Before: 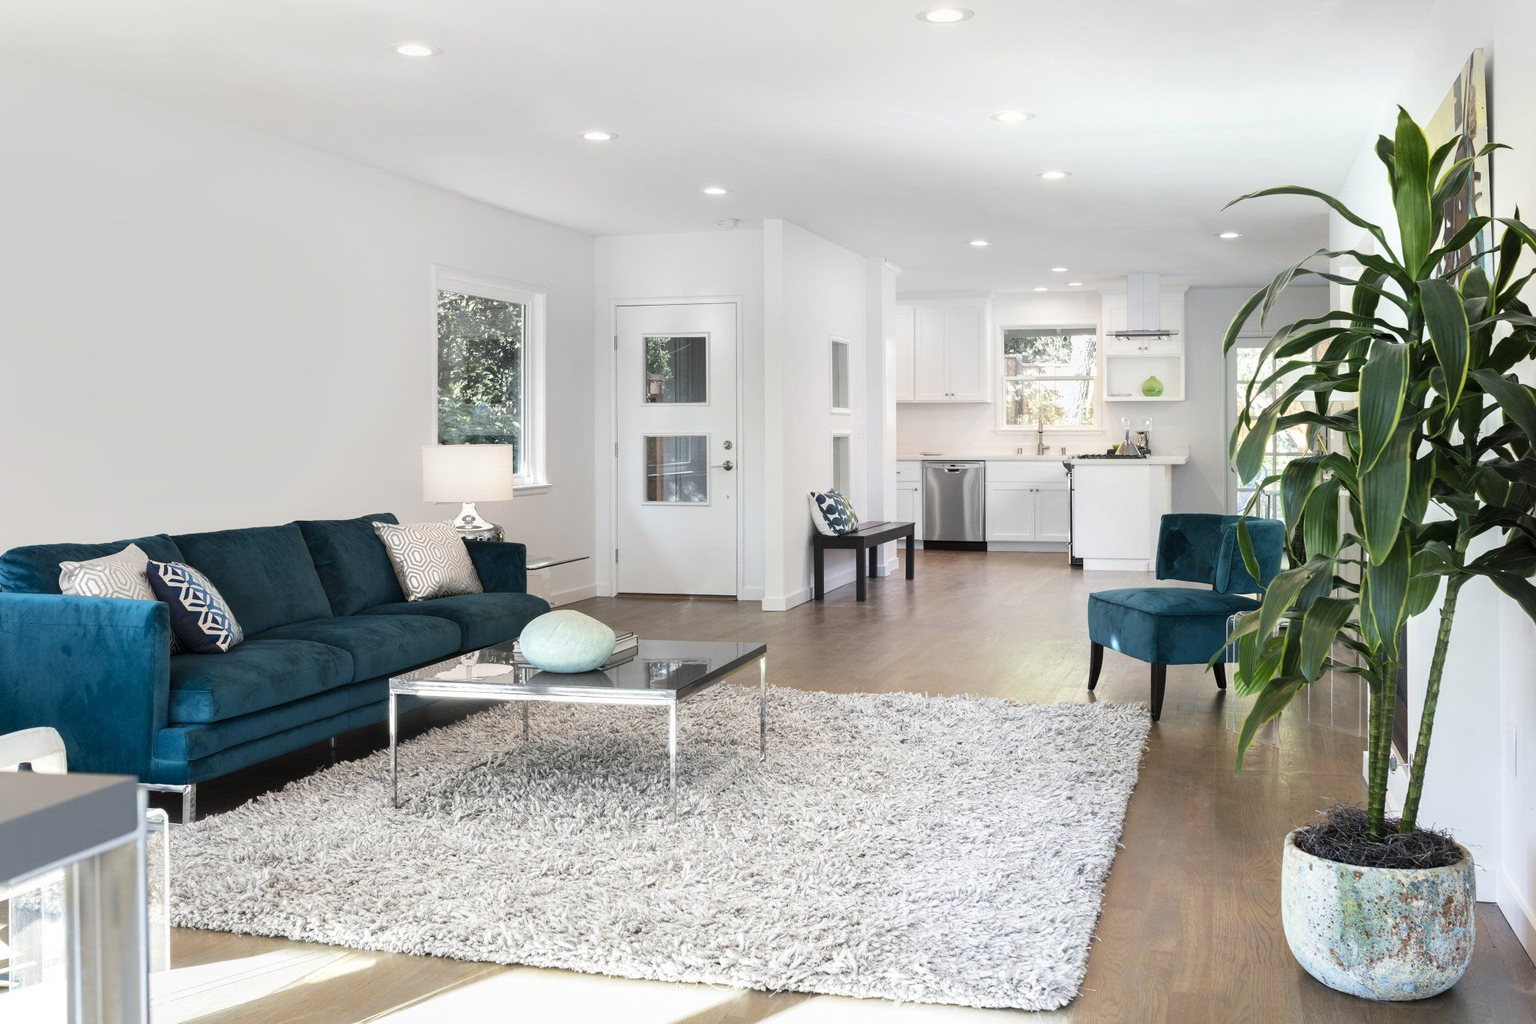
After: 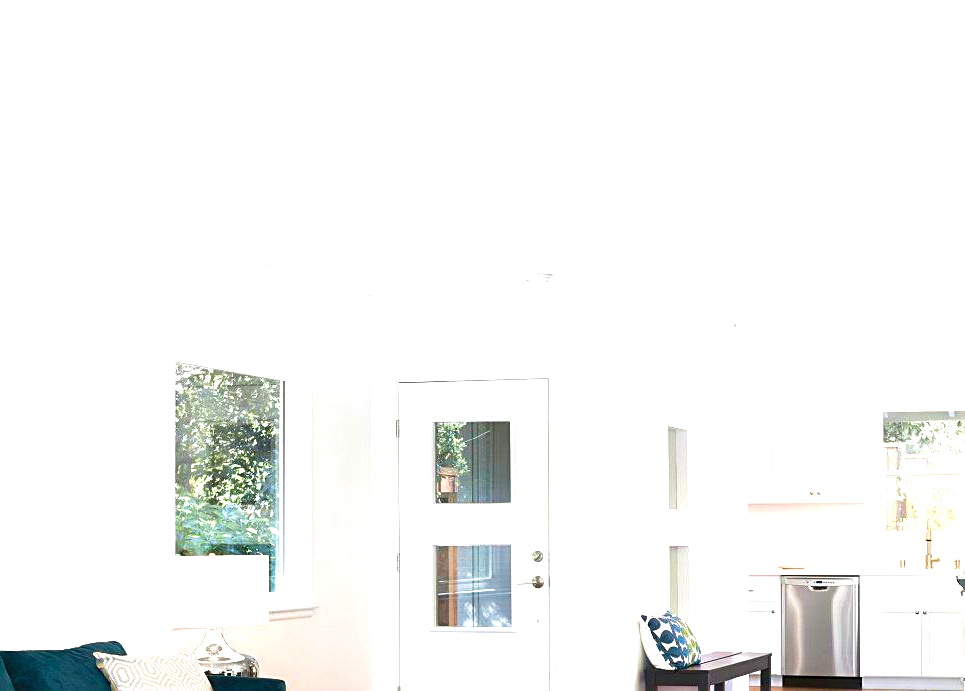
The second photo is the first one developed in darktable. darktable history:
exposure: exposure 0.6 EV, compensate highlight preservation false
crop: left 19.407%, right 30.327%, bottom 45.971%
color balance rgb: highlights gain › luminance 17.596%, perceptual saturation grading › global saturation 33.355%, global vibrance 20%
levels: levels [0, 0.474, 0.947]
sharpen: on, module defaults
velvia: strength 44.52%
contrast equalizer: y [[0.5, 0.542, 0.583, 0.625, 0.667, 0.708], [0.5 ×6], [0.5 ×6], [0, 0.033, 0.067, 0.1, 0.133, 0.167], [0, 0.05, 0.1, 0.15, 0.2, 0.25]], mix -0.181
